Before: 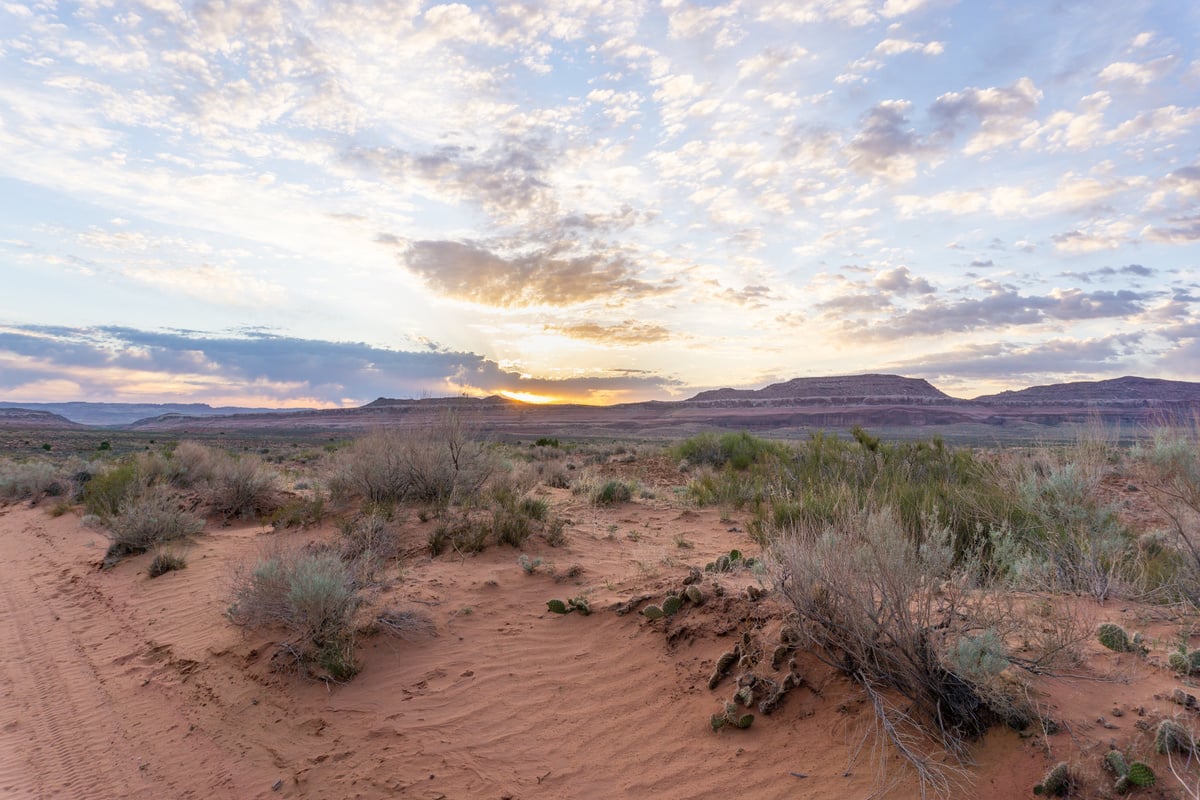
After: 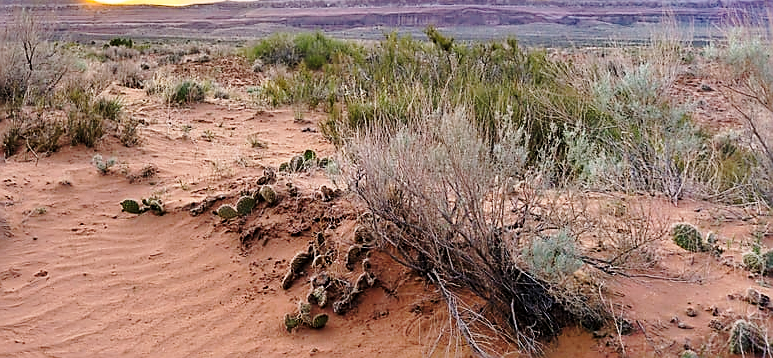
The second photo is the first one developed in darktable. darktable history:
sharpen: radius 1.4, amount 1.25, threshold 0.7
base curve: curves: ch0 [(0, 0) (0.028, 0.03) (0.121, 0.232) (0.46, 0.748) (0.859, 0.968) (1, 1)], preserve colors none
crop and rotate: left 35.509%, top 50.238%, bottom 4.934%
exposure: compensate highlight preservation false
